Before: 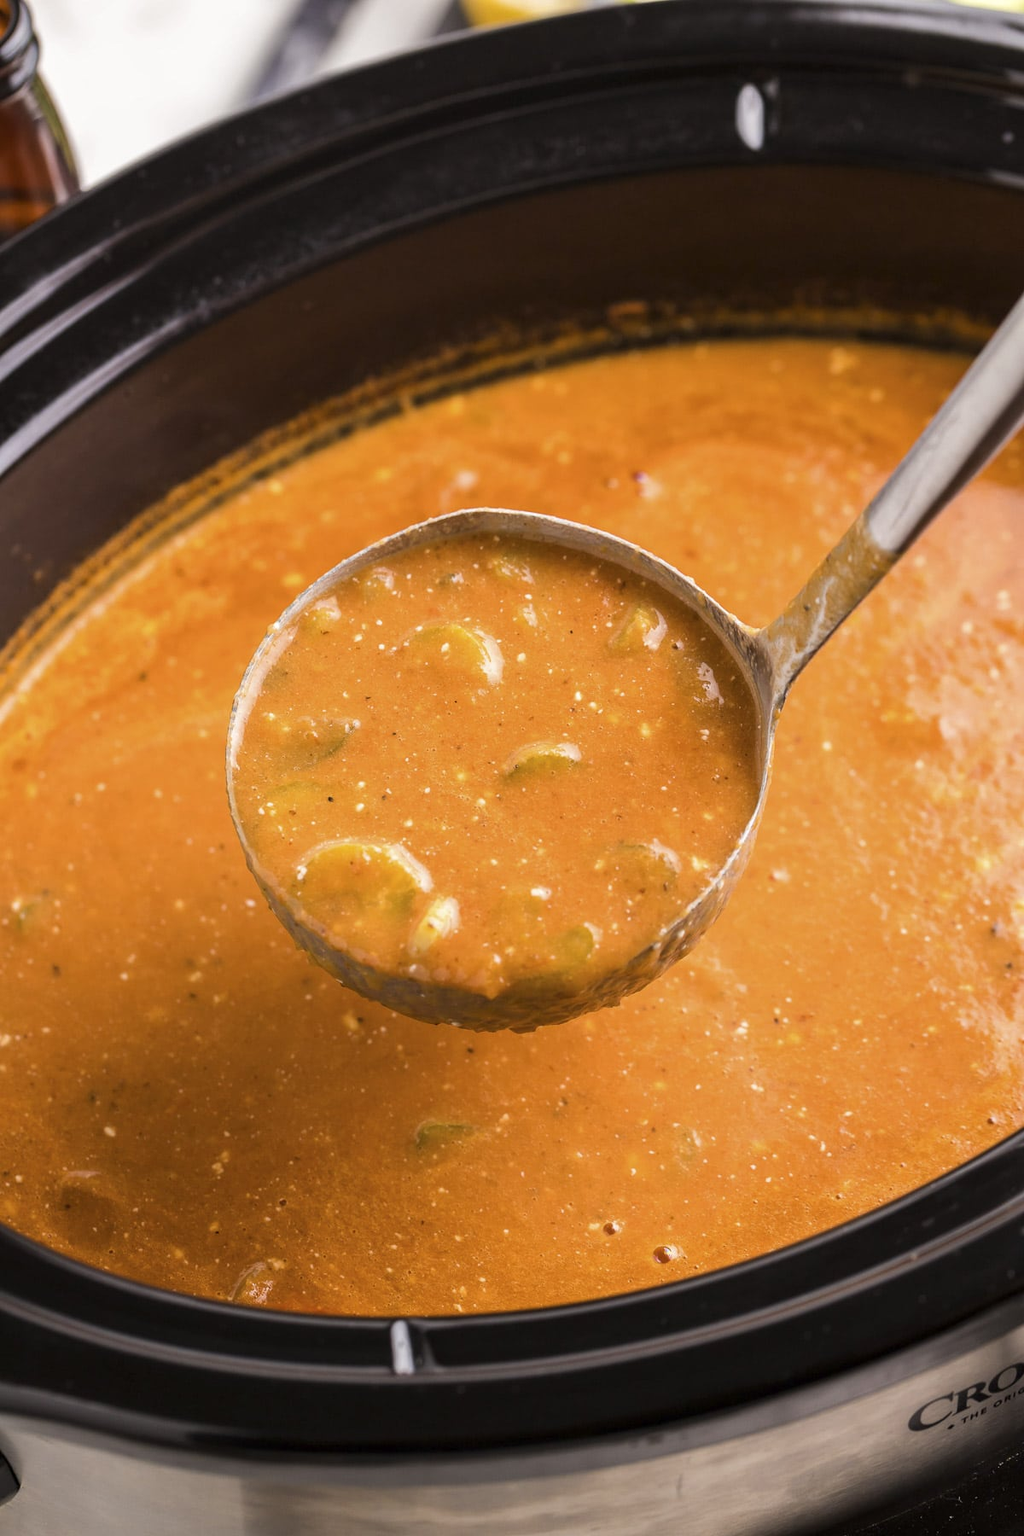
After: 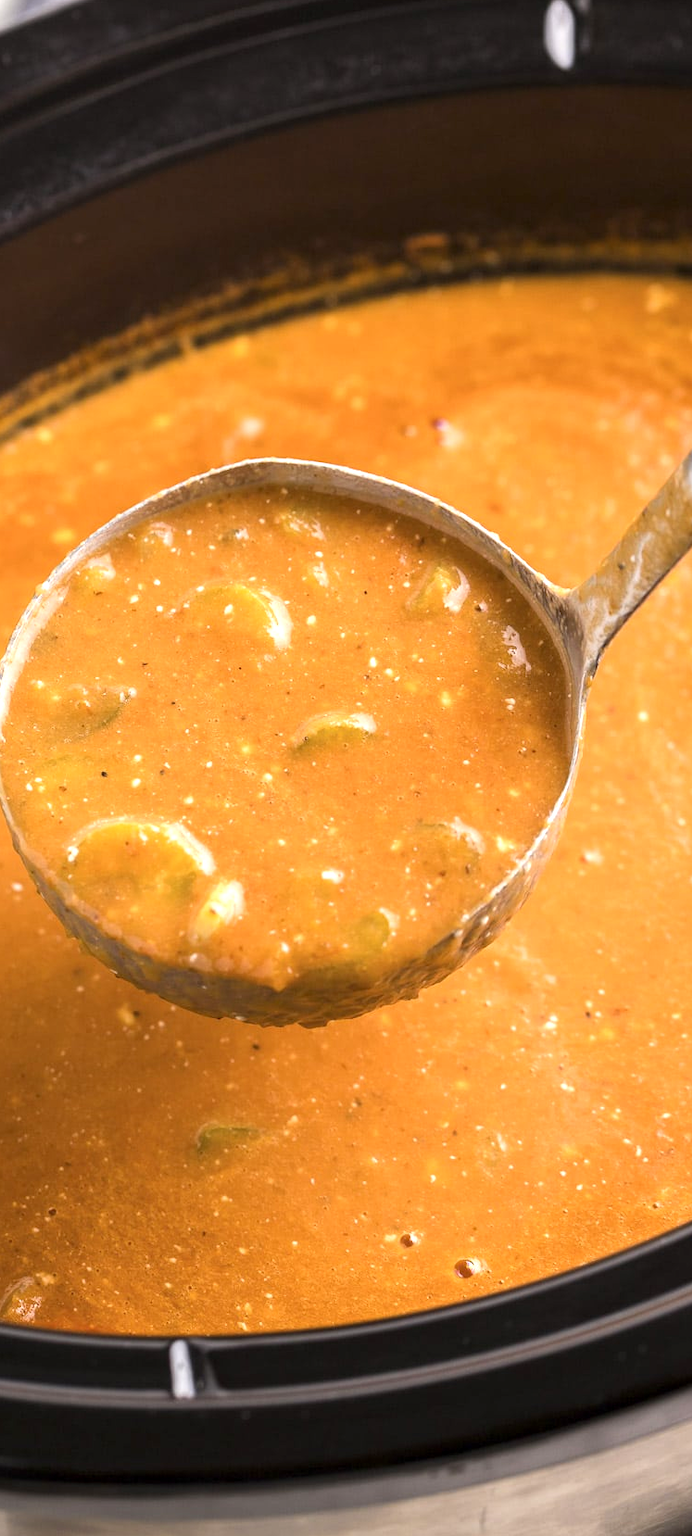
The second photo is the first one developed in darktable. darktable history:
exposure: black level correction 0.001, exposure 0.5 EV, compensate exposure bias true, compensate highlight preservation false
crop and rotate: left 22.918%, top 5.629%, right 14.711%, bottom 2.247%
